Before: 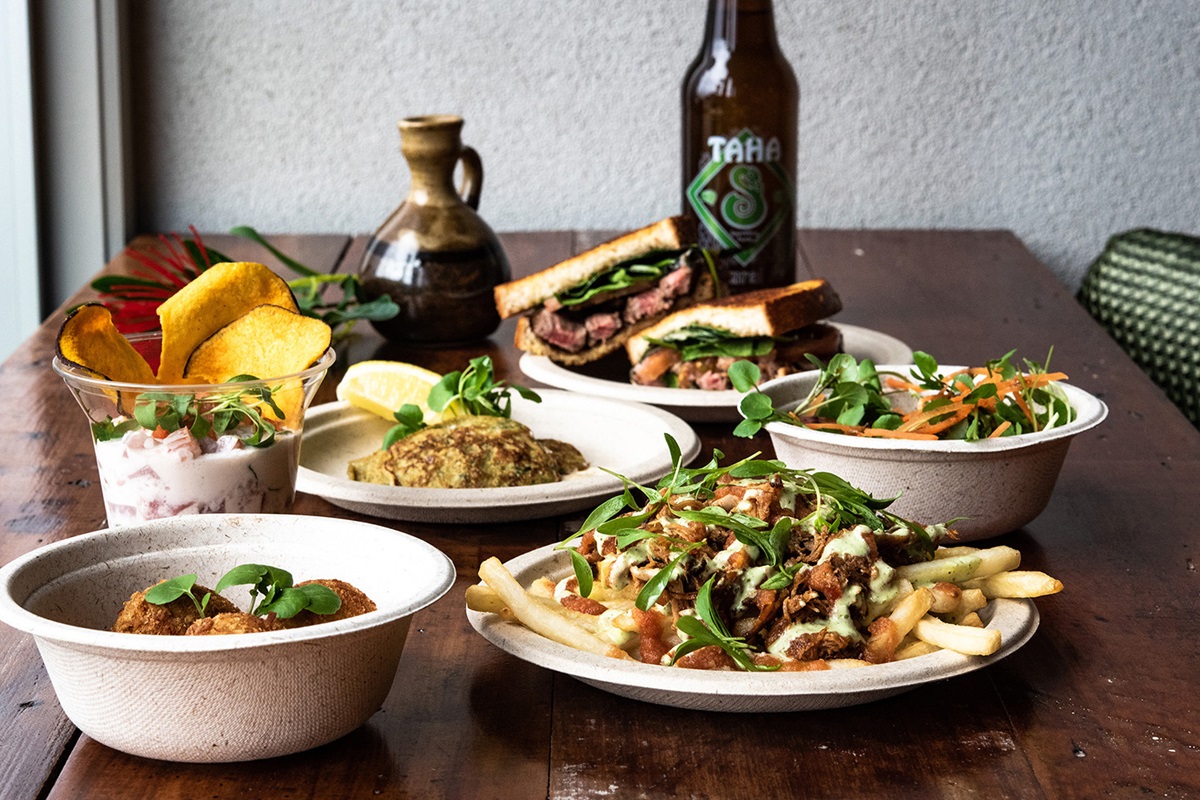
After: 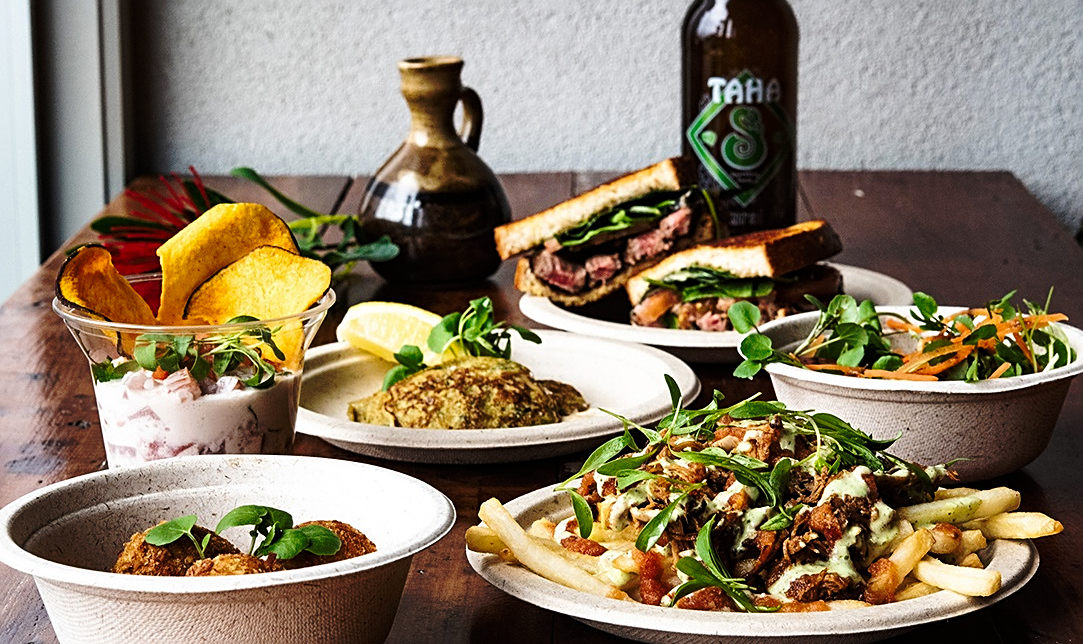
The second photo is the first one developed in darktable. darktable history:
crop: top 7.49%, right 9.717%, bottom 11.943%
base curve: curves: ch0 [(0, 0) (0.073, 0.04) (0.157, 0.139) (0.492, 0.492) (0.758, 0.758) (1, 1)], preserve colors none
sharpen: on, module defaults
